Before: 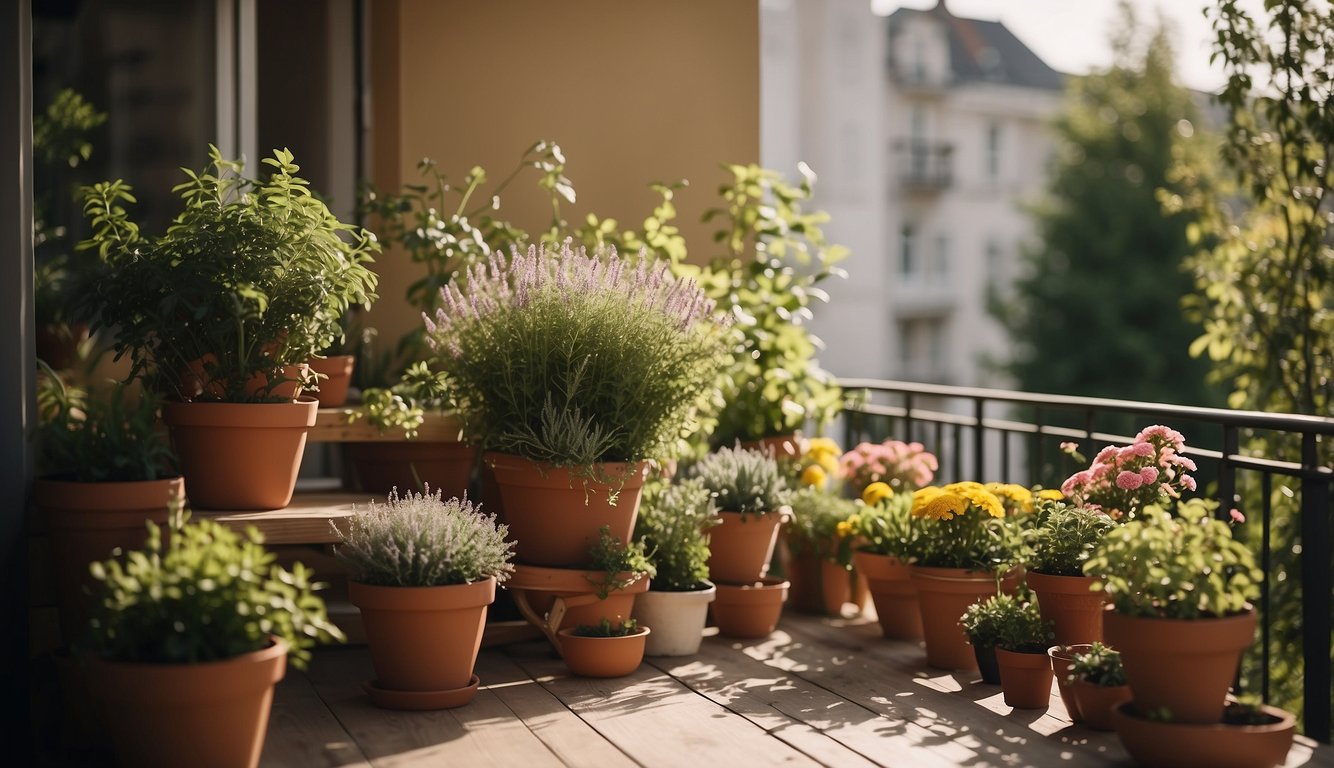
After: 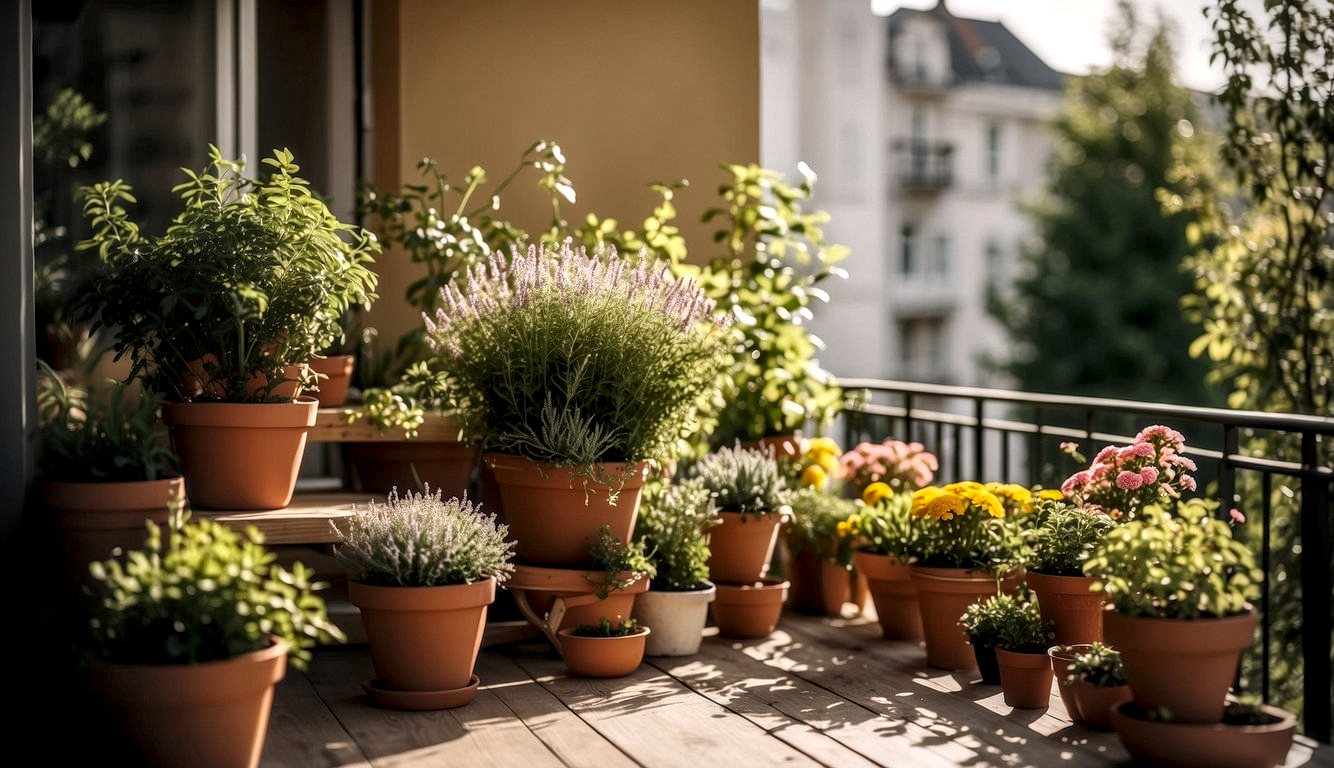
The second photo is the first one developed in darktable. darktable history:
local contrast: highlights 0%, shadows 0%, detail 182%
vibrance: vibrance 100%
vignetting: fall-off start 79.88%
